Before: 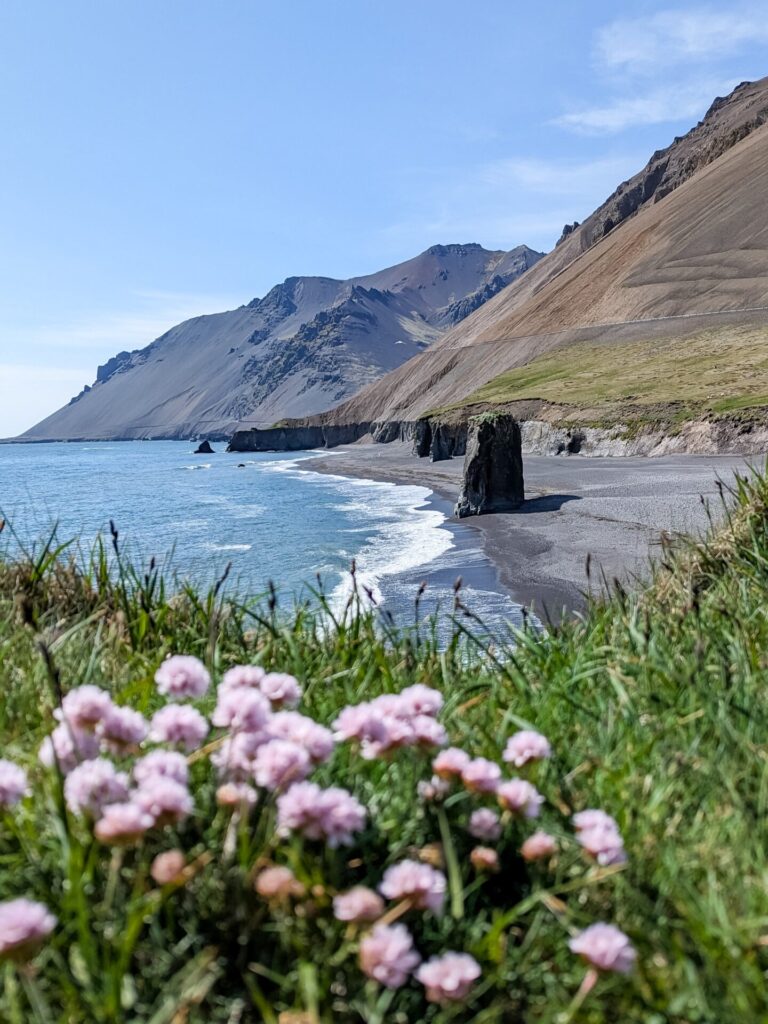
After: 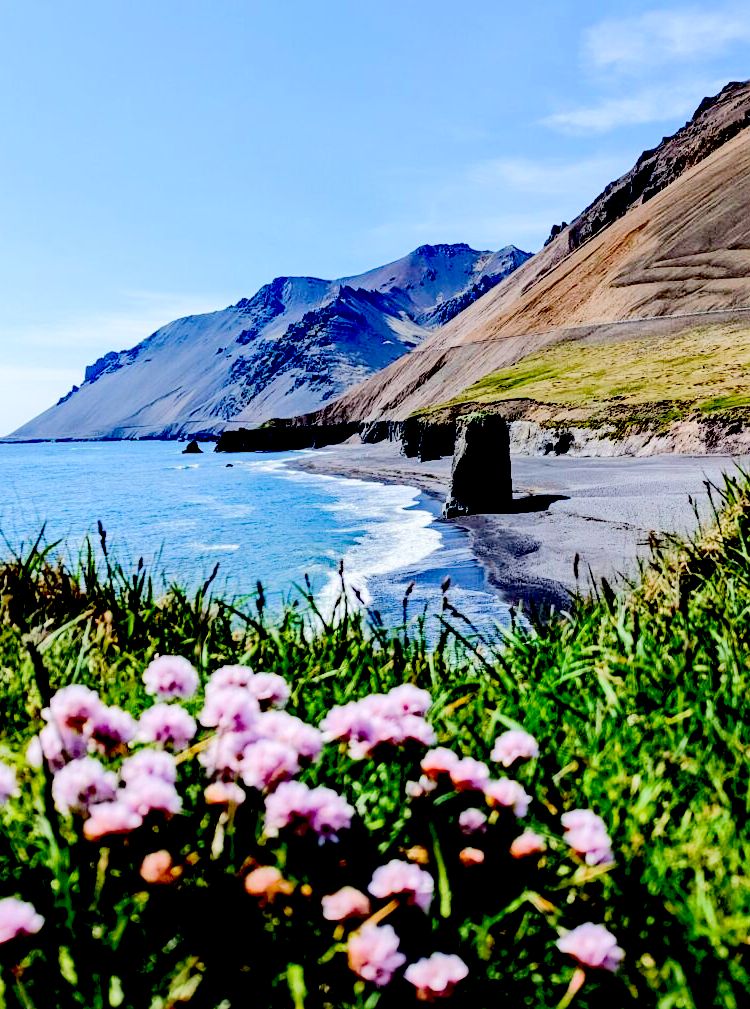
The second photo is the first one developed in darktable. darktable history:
tone equalizer: -7 EV 0.156 EV, -6 EV 0.629 EV, -5 EV 1.14 EV, -4 EV 1.35 EV, -3 EV 1.12 EV, -2 EV 0.6 EV, -1 EV 0.163 EV, edges refinement/feathering 500, mask exposure compensation -1.57 EV, preserve details no
crop and rotate: left 1.591%, right 0.661%, bottom 1.453%
exposure: black level correction 0.099, exposure -0.089 EV, compensate exposure bias true, compensate highlight preservation false
